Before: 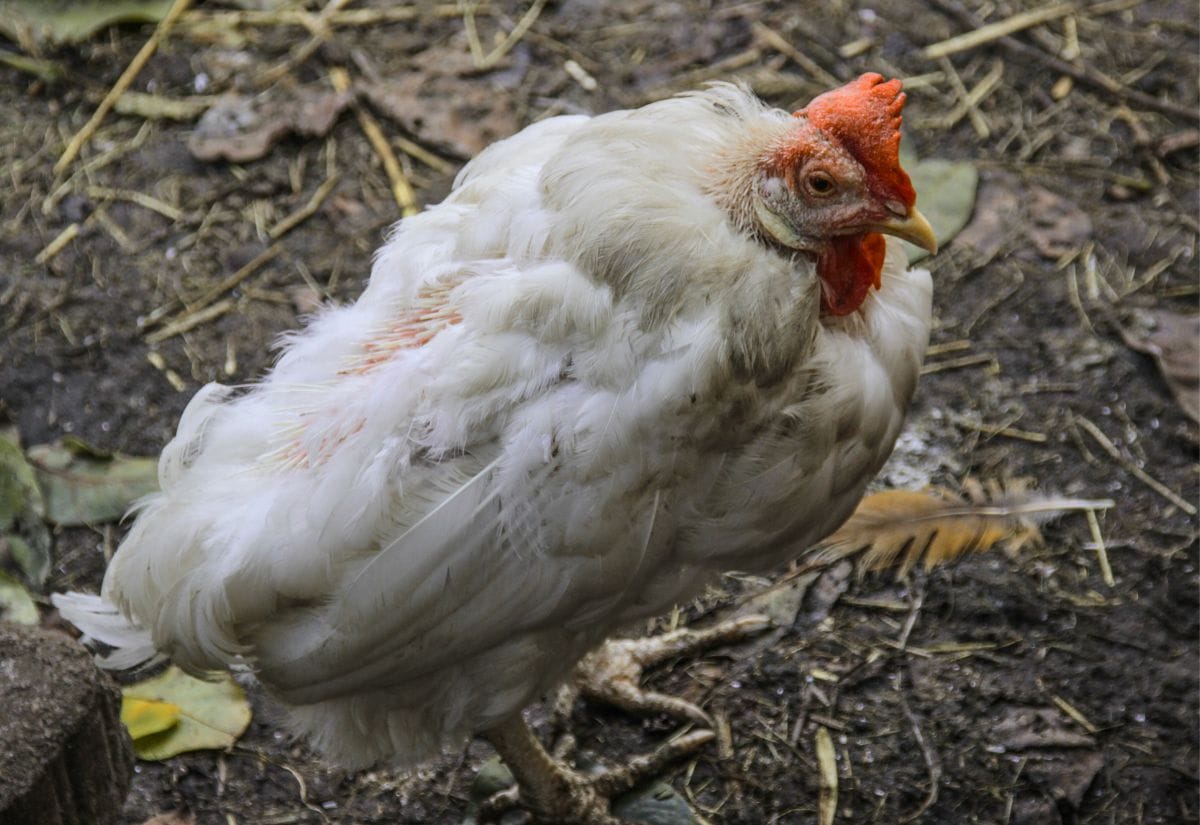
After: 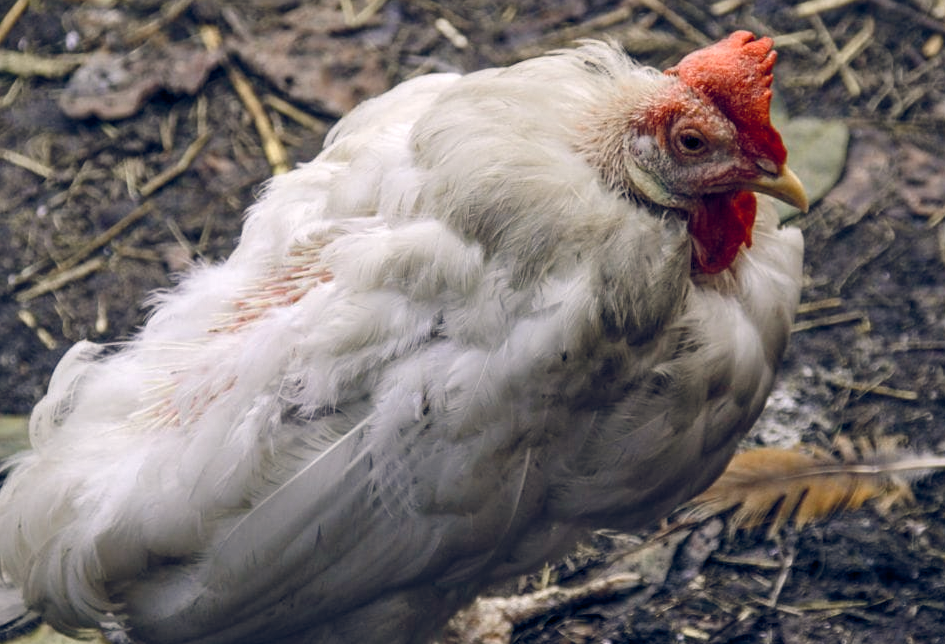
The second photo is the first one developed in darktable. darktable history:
color balance rgb: highlights gain › chroma 2.94%, highlights gain › hue 60.57°, global offset › chroma 0.25%, global offset › hue 256.52°, perceptual saturation grading › global saturation 20%, perceptual saturation grading › highlights -50%, perceptual saturation grading › shadows 30%, contrast 15%
crop and rotate: left 10.77%, top 5.1%, right 10.41%, bottom 16.76%
